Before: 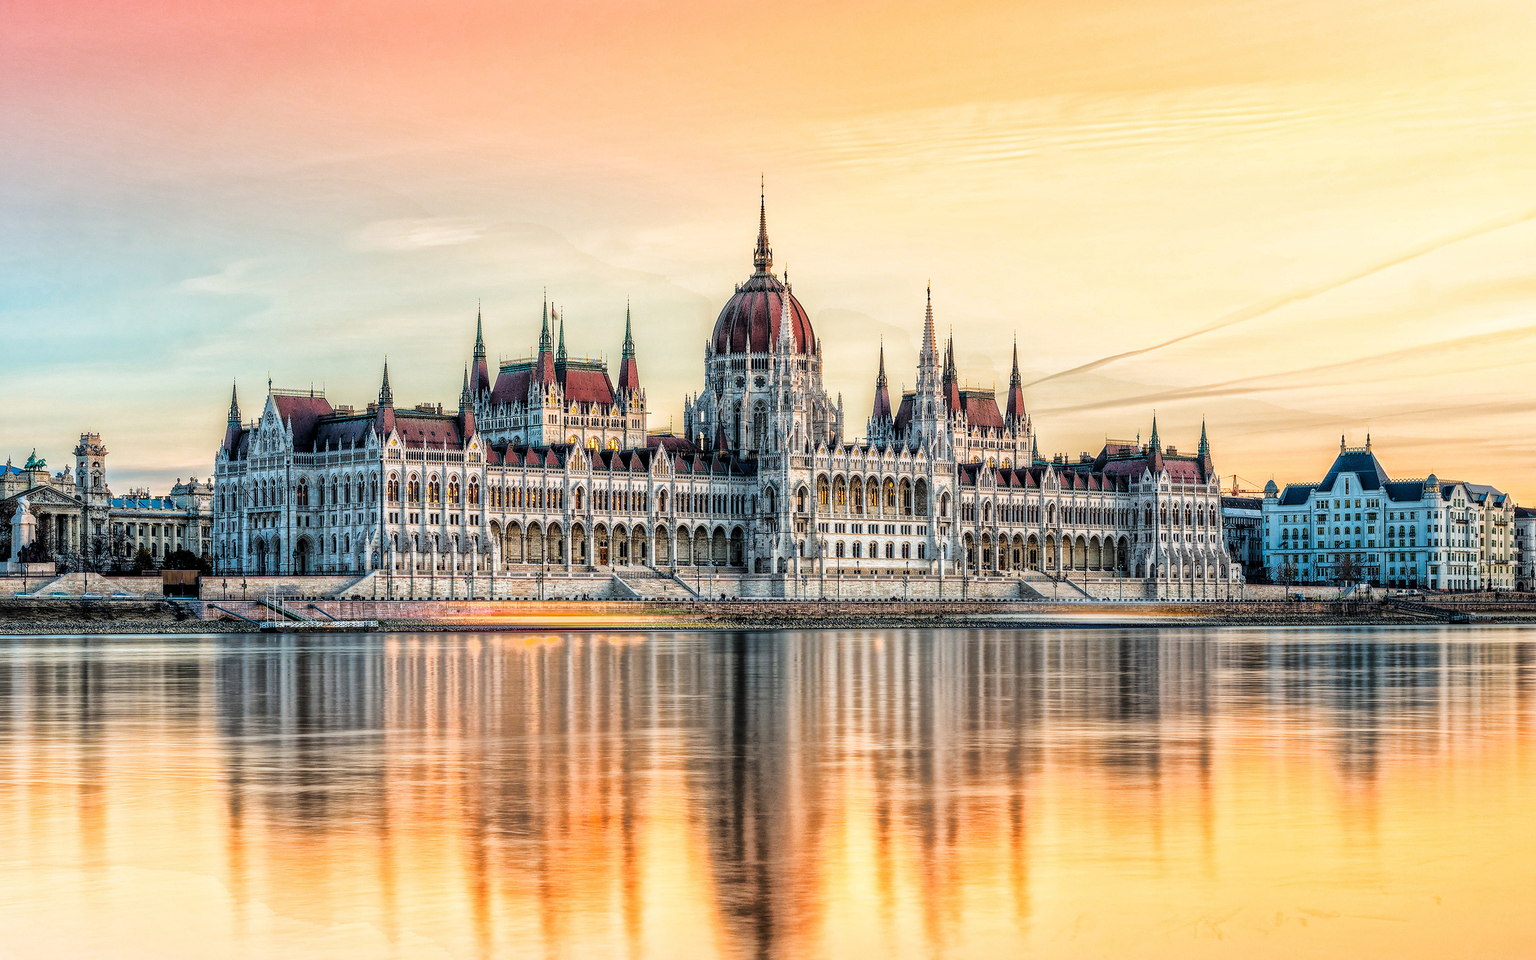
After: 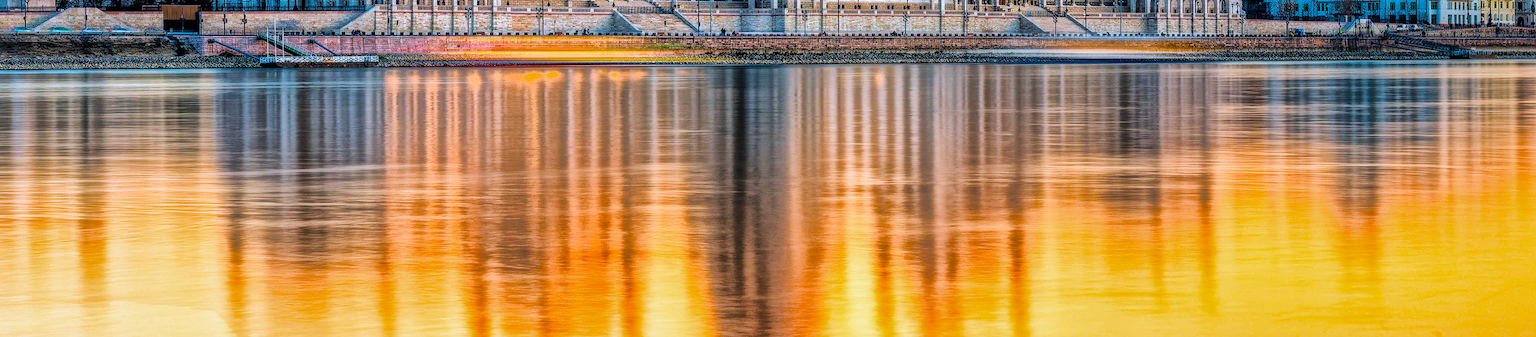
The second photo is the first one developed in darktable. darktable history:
crop and rotate: top 58.941%, bottom 5.812%
shadows and highlights: on, module defaults
color balance rgb: perceptual saturation grading › global saturation 30.966%, global vibrance 20%
color calibration: illuminant as shot in camera, x 0.358, y 0.373, temperature 4628.91 K
velvia: on, module defaults
